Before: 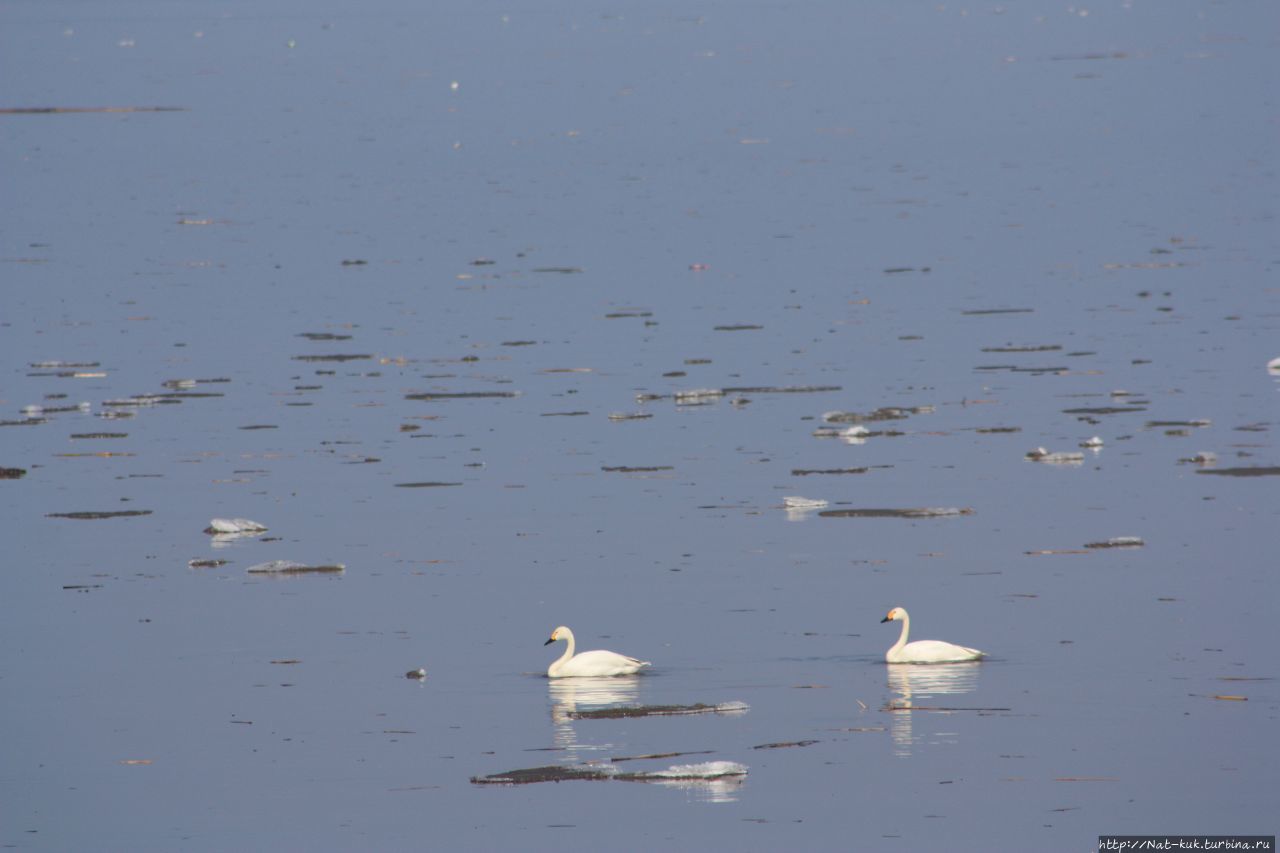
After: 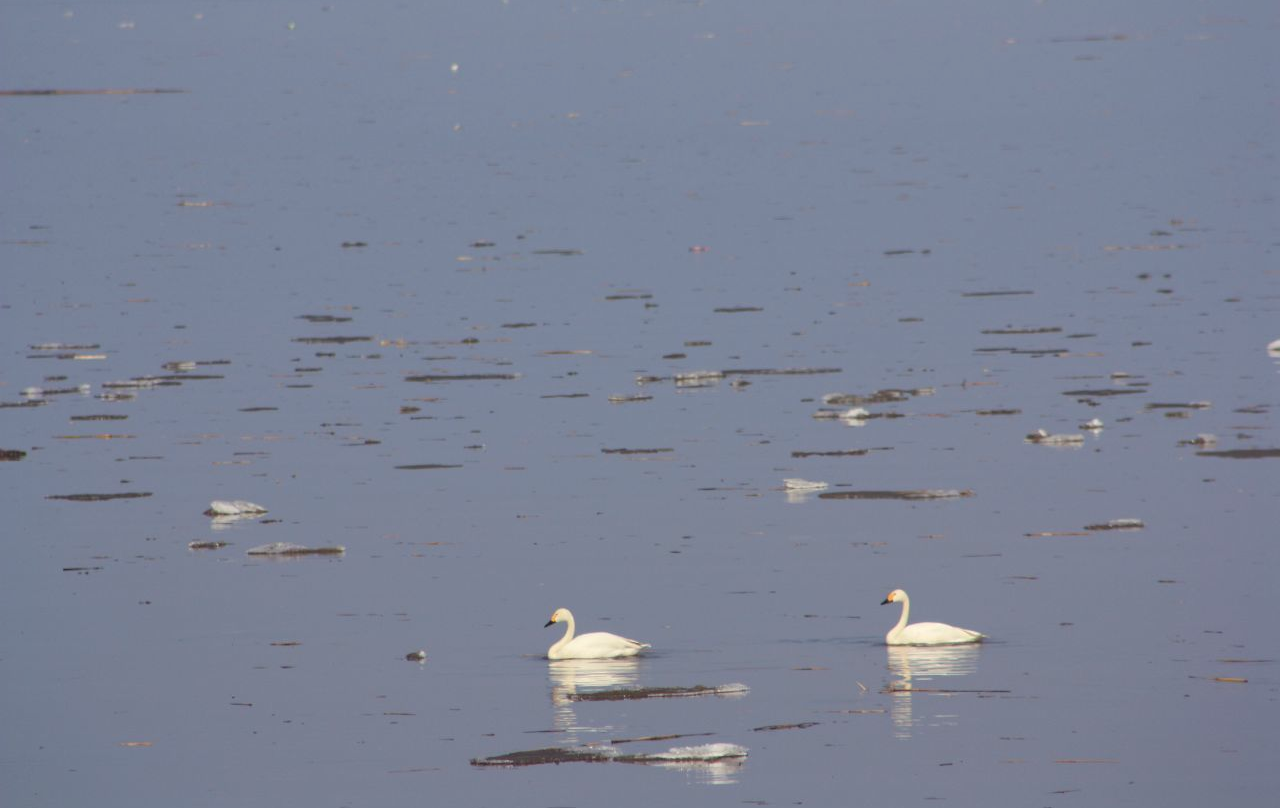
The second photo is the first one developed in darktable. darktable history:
color correction: highlights a* -0.919, highlights b* 4.59, shadows a* 3.58
crop and rotate: top 2.193%, bottom 3.063%
